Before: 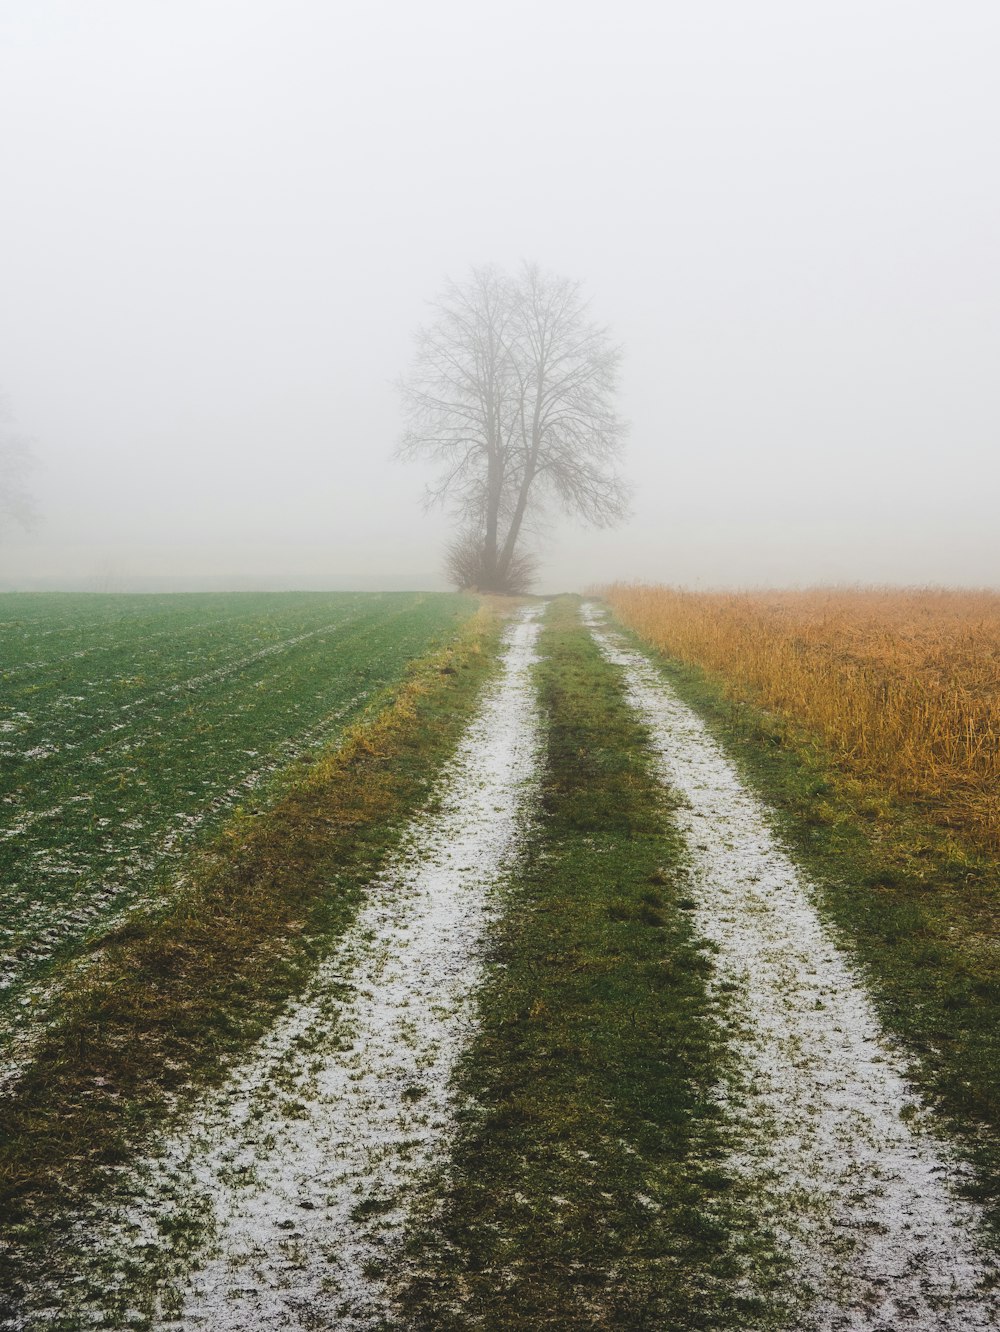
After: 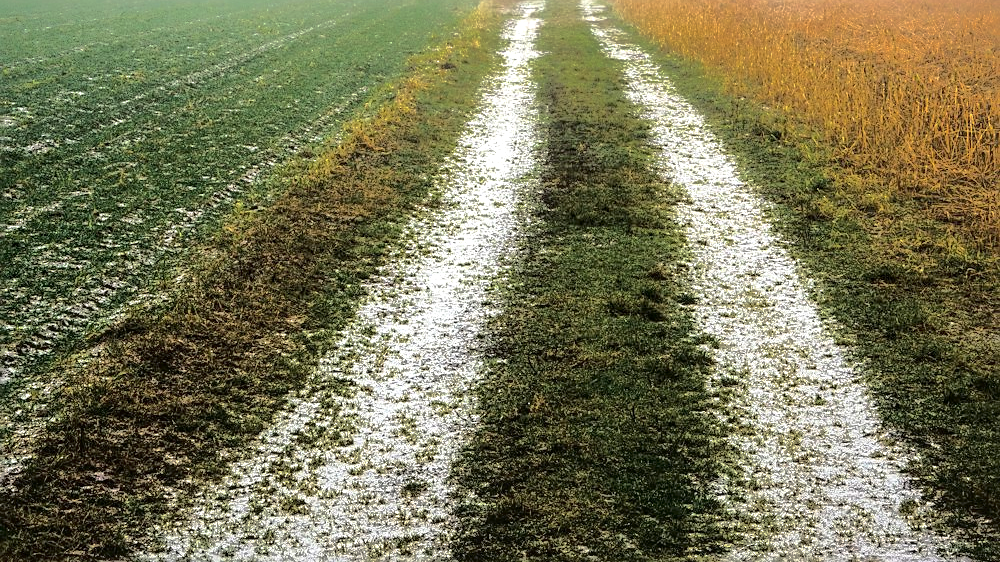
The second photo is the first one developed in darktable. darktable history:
exposure: exposure 0.02 EV, compensate highlight preservation false
shadows and highlights: shadows 39.16, highlights -75.79
local contrast: on, module defaults
tone curve: curves: ch0 [(0, 0) (0.003, 0) (0.011, 0.002) (0.025, 0.004) (0.044, 0.007) (0.069, 0.015) (0.1, 0.025) (0.136, 0.04) (0.177, 0.09) (0.224, 0.152) (0.277, 0.239) (0.335, 0.335) (0.399, 0.43) (0.468, 0.524) (0.543, 0.621) (0.623, 0.712) (0.709, 0.789) (0.801, 0.871) (0.898, 0.951) (1, 1)], color space Lab, independent channels, preserve colors none
crop: top 45.472%, bottom 12.291%
tone equalizer: -8 EV -0.756 EV, -7 EV -0.689 EV, -6 EV -0.608 EV, -5 EV -0.365 EV, -3 EV 0.395 EV, -2 EV 0.6 EV, -1 EV 0.674 EV, +0 EV 0.747 EV, luminance estimator HSV value / RGB max
sharpen: on, module defaults
